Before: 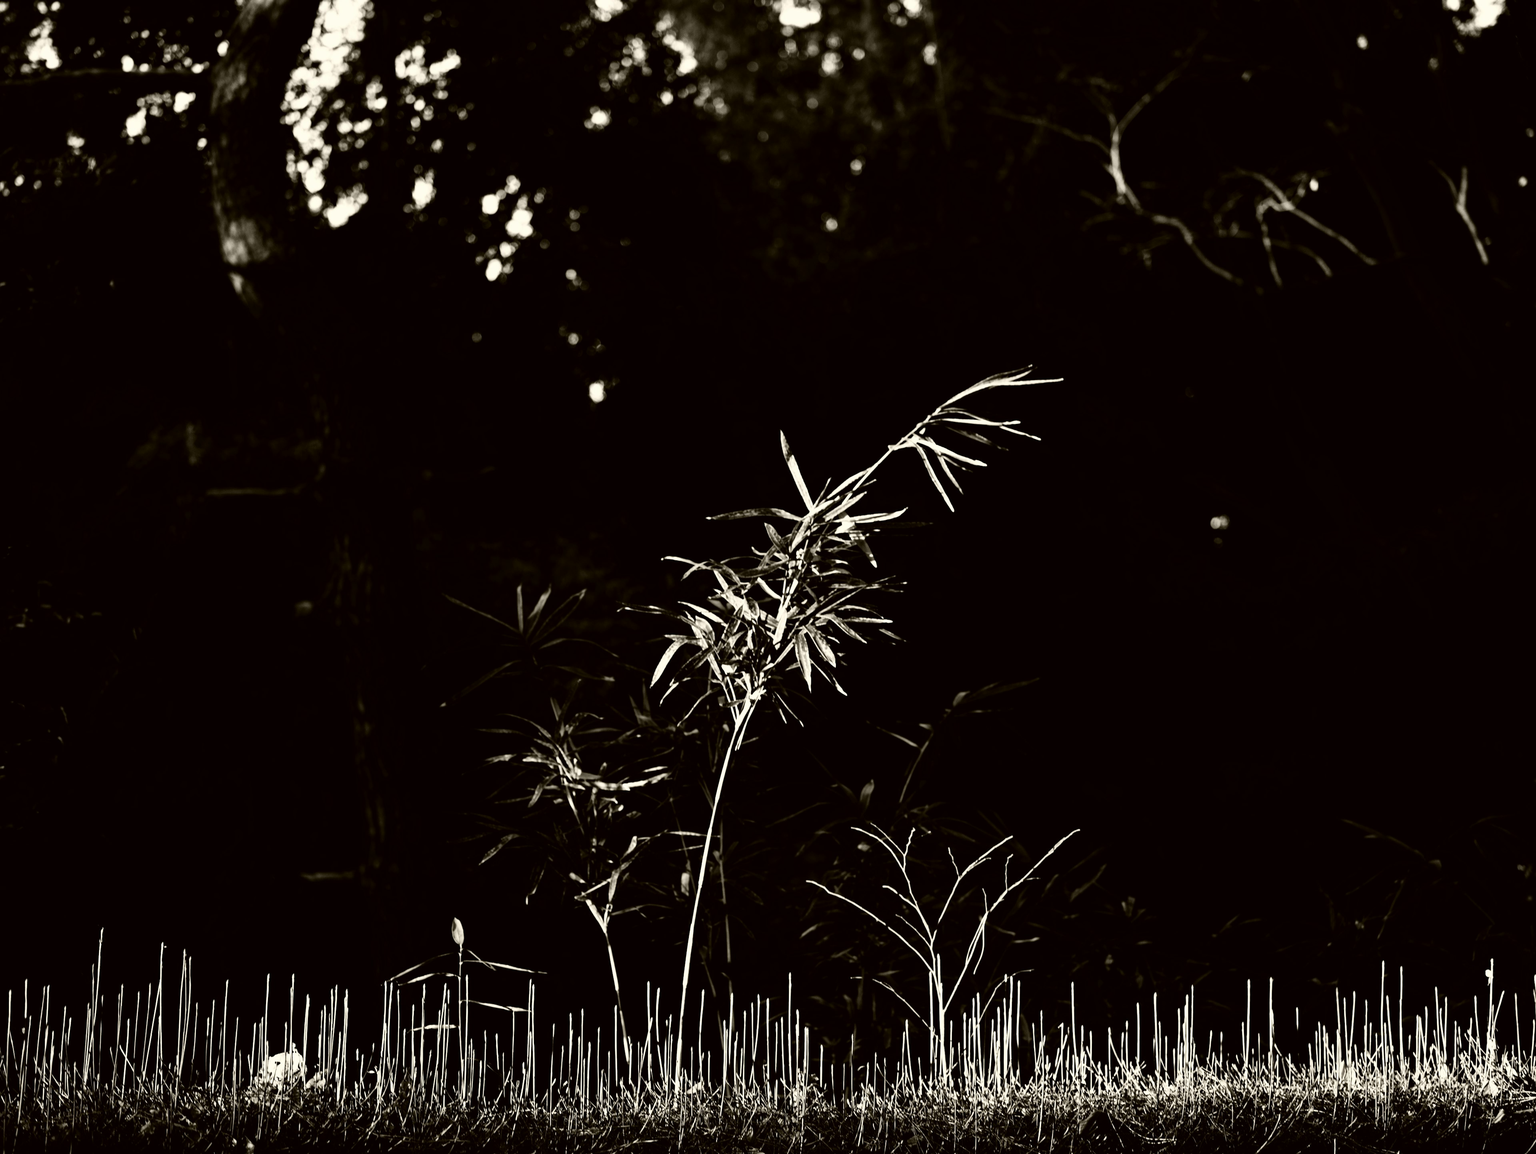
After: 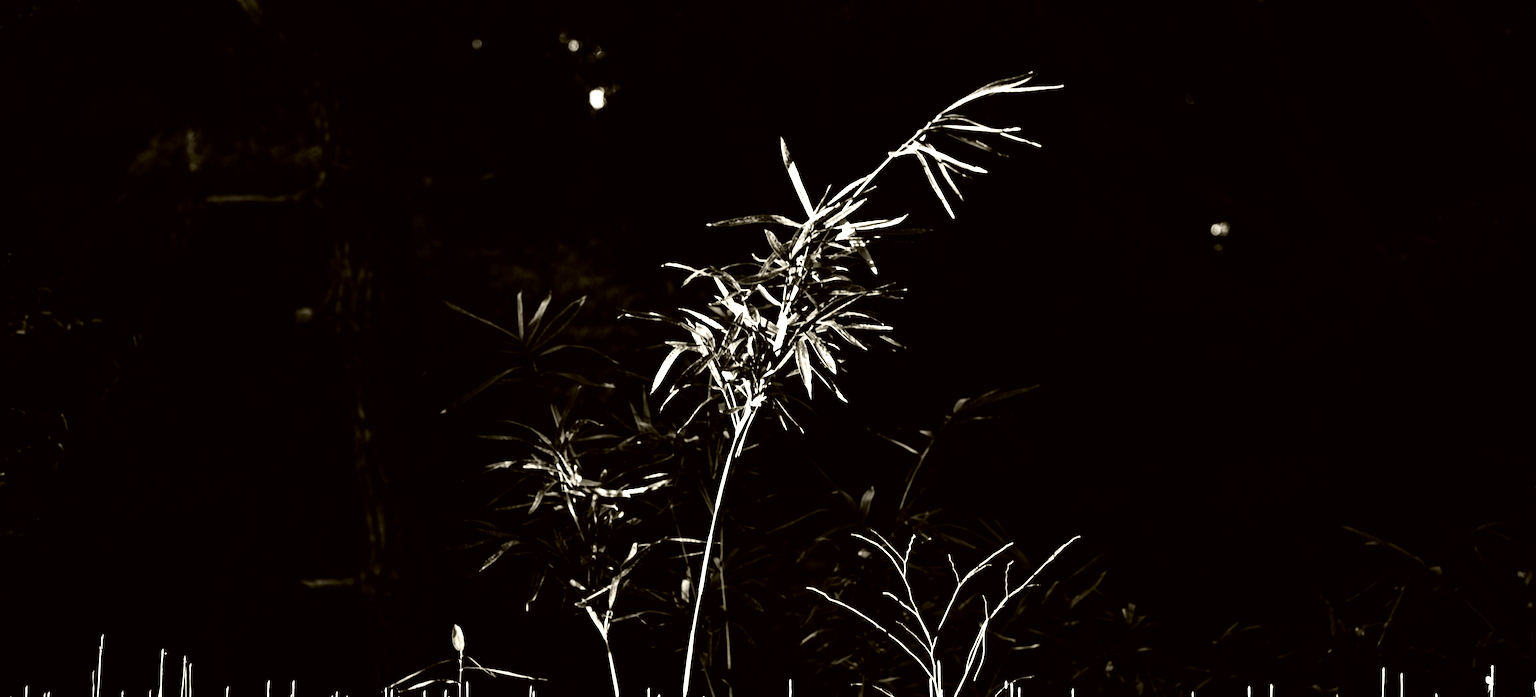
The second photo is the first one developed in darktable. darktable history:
exposure: black level correction 0.001, exposure 0.5 EV, compensate exposure bias true, compensate highlight preservation false
crop and rotate: top 25.501%, bottom 14.033%
